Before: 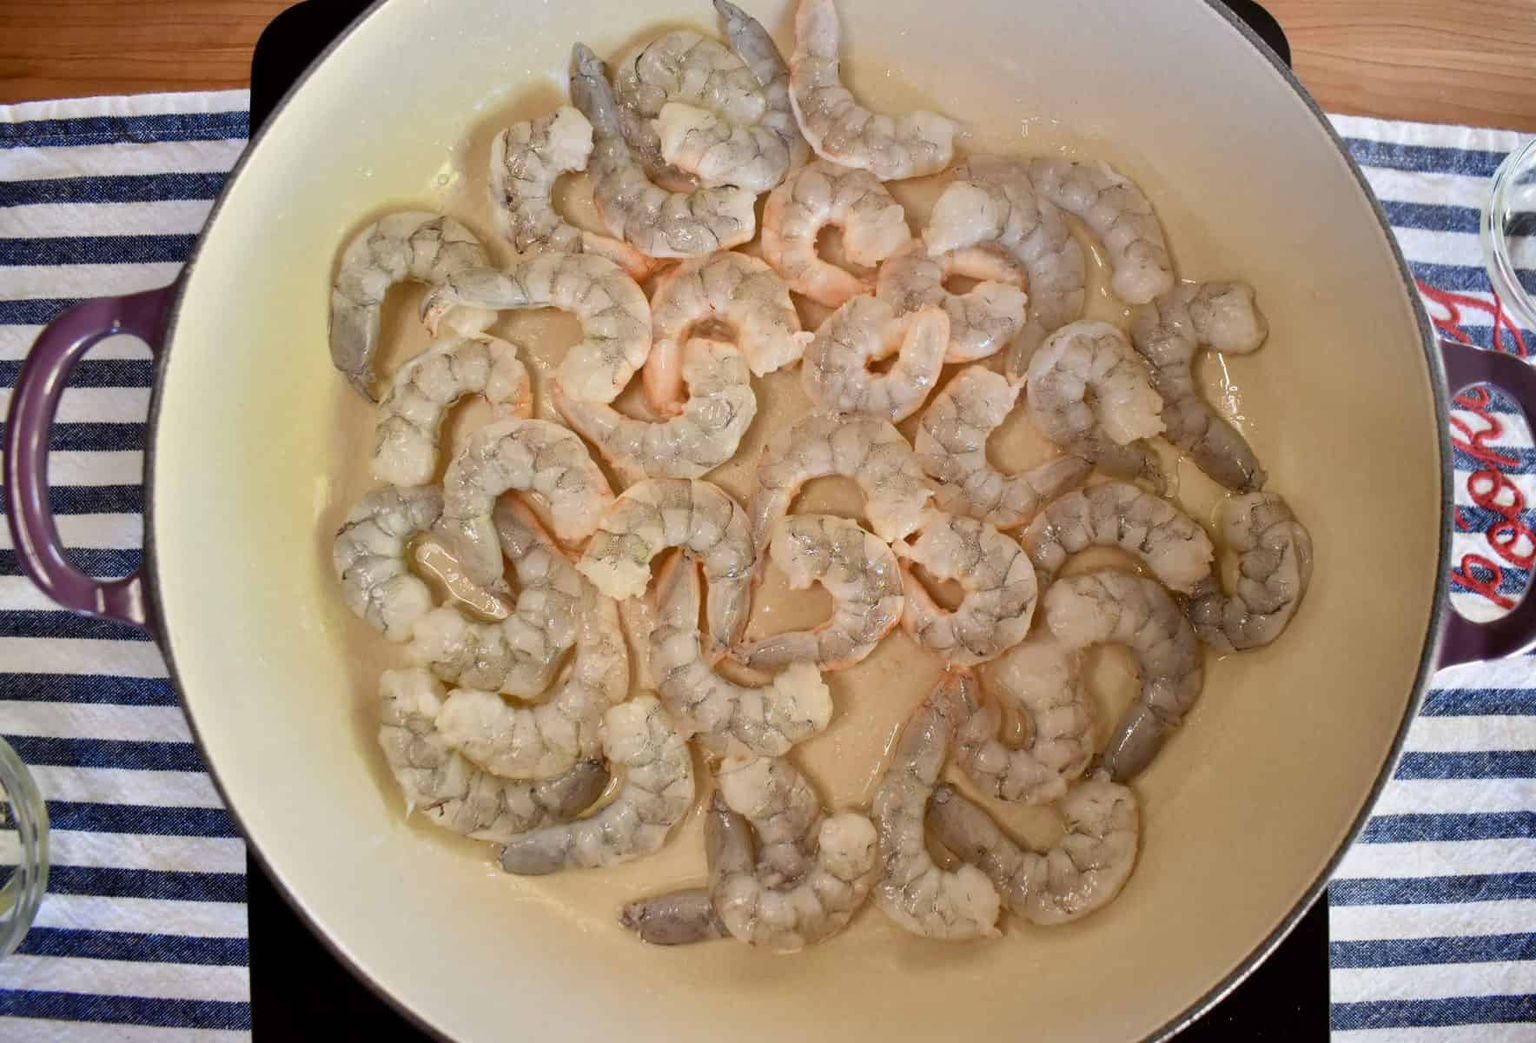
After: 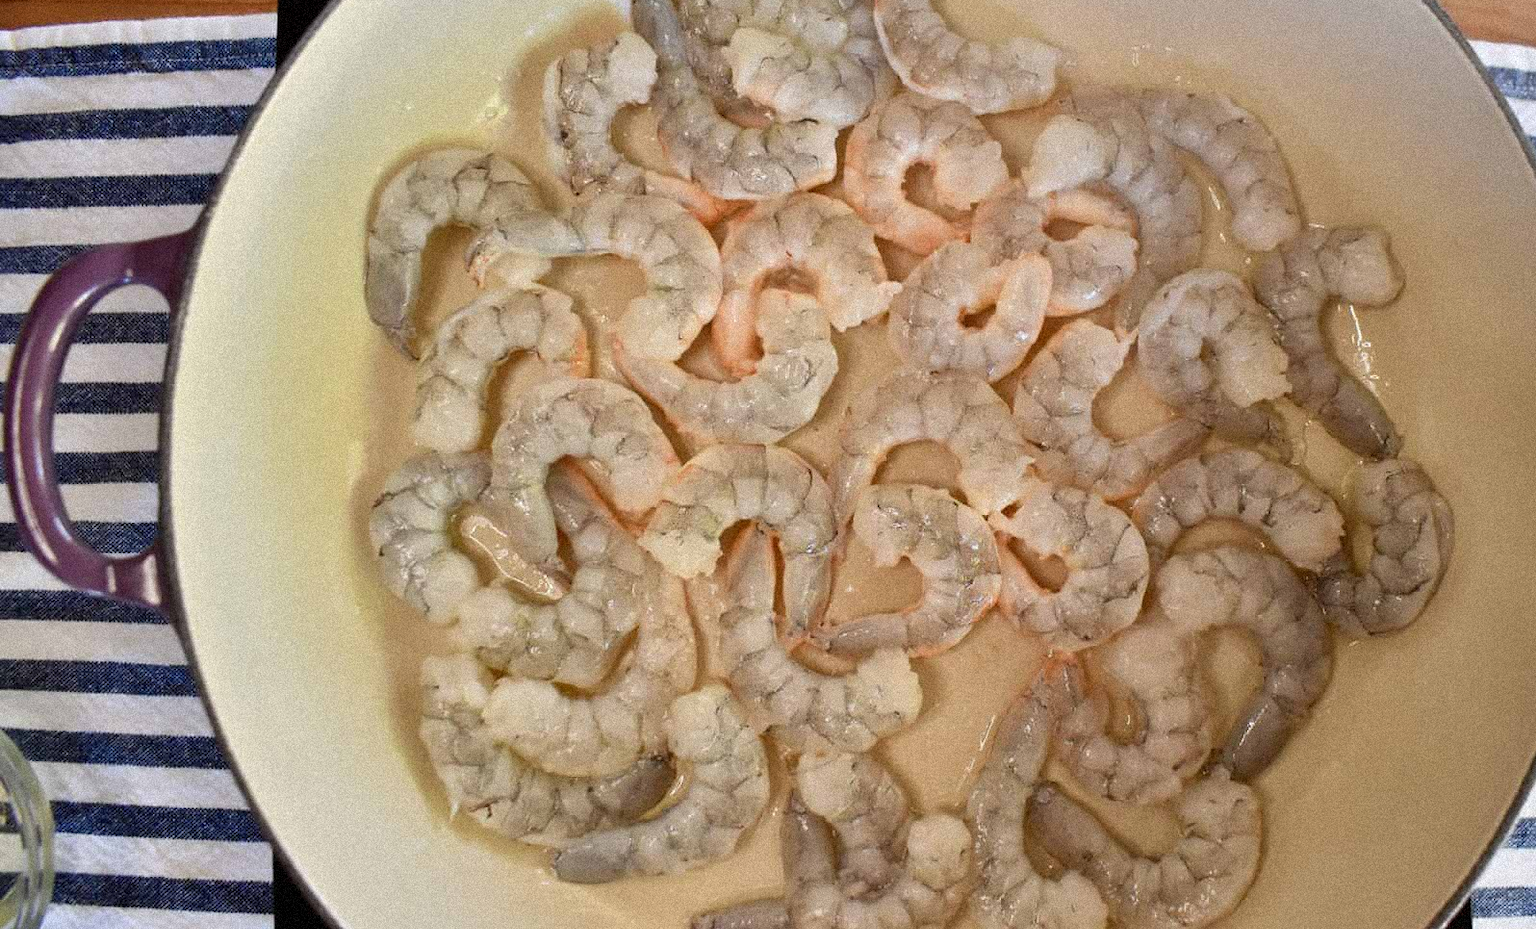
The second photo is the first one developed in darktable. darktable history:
grain: strength 35%, mid-tones bias 0%
crop: top 7.49%, right 9.717%, bottom 11.943%
